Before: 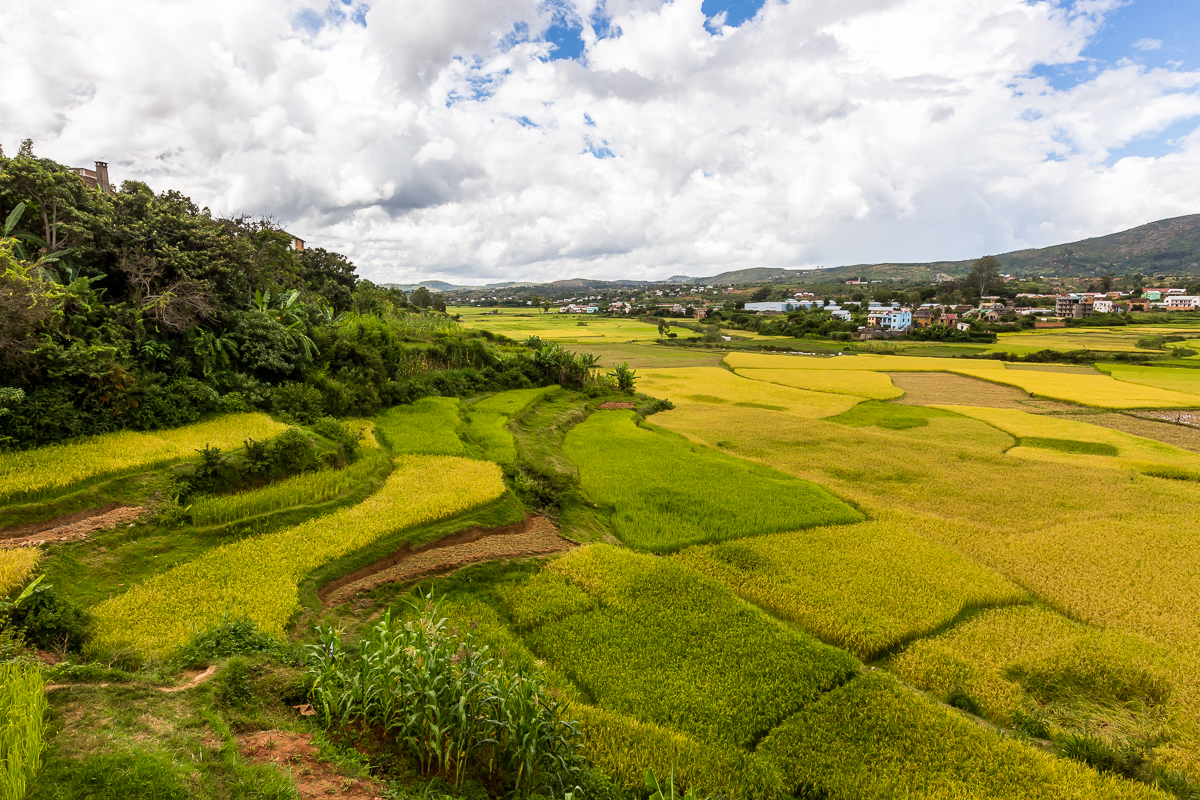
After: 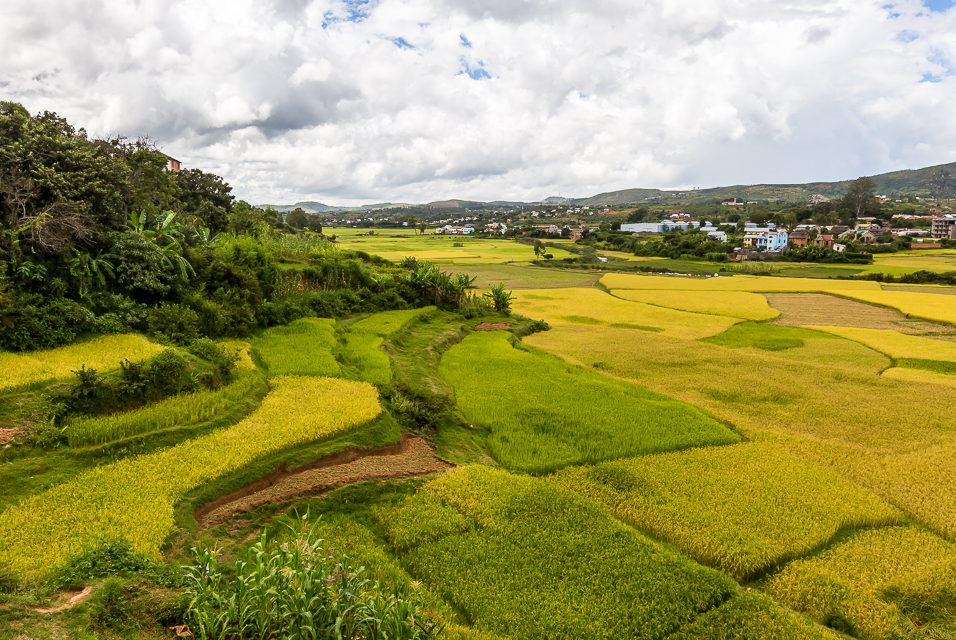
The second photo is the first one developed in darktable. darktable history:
crop and rotate: left 10.414%, top 9.912%, right 9.905%, bottom 9.989%
